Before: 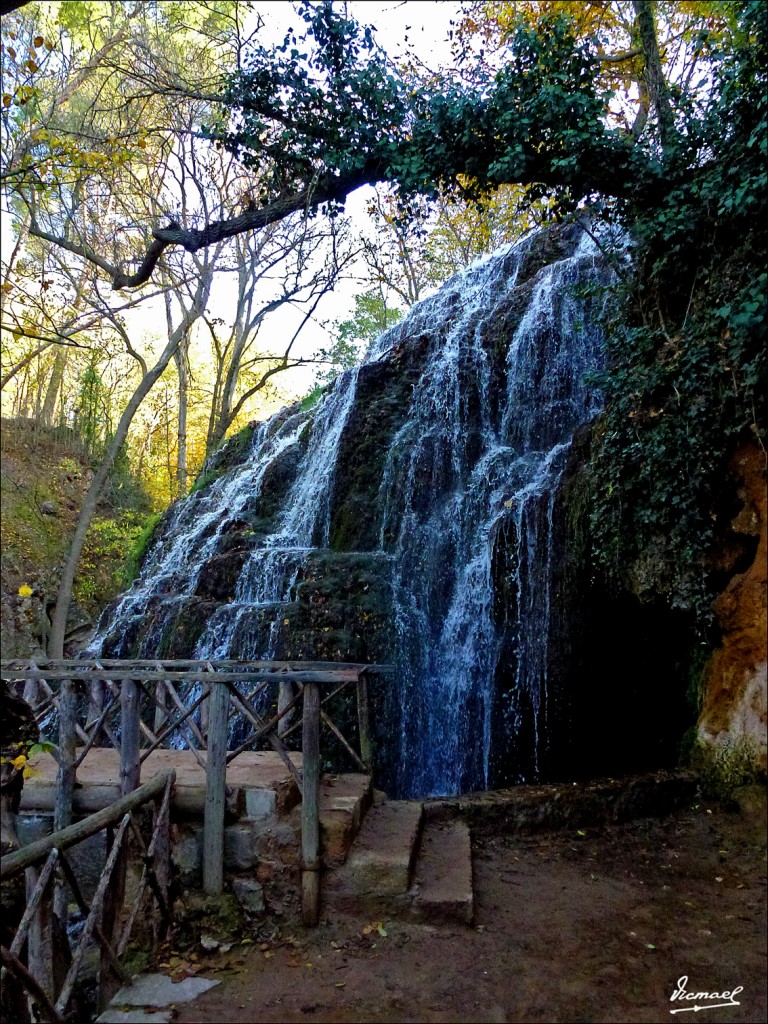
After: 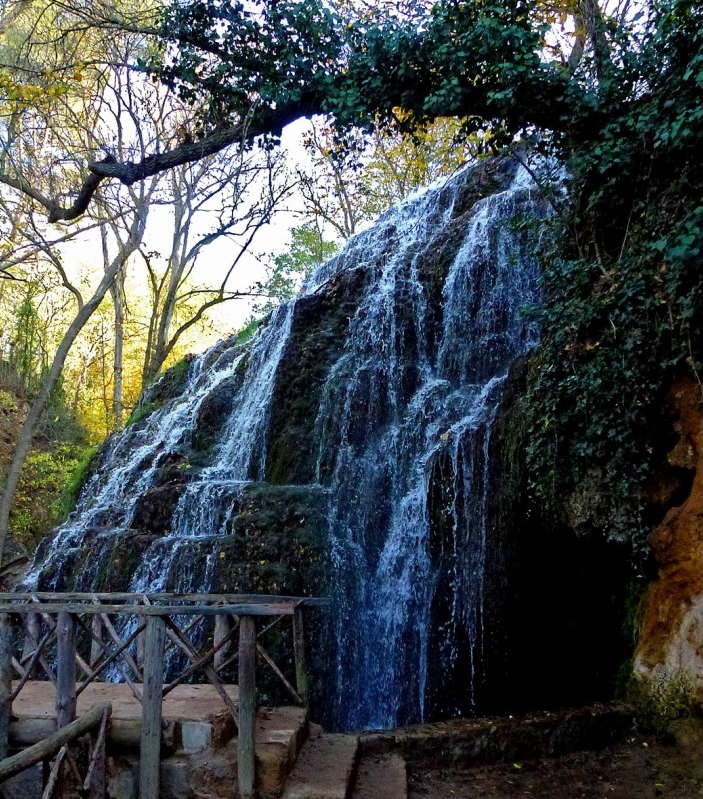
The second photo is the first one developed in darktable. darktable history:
crop: left 8.403%, top 6.59%, bottom 15.313%
